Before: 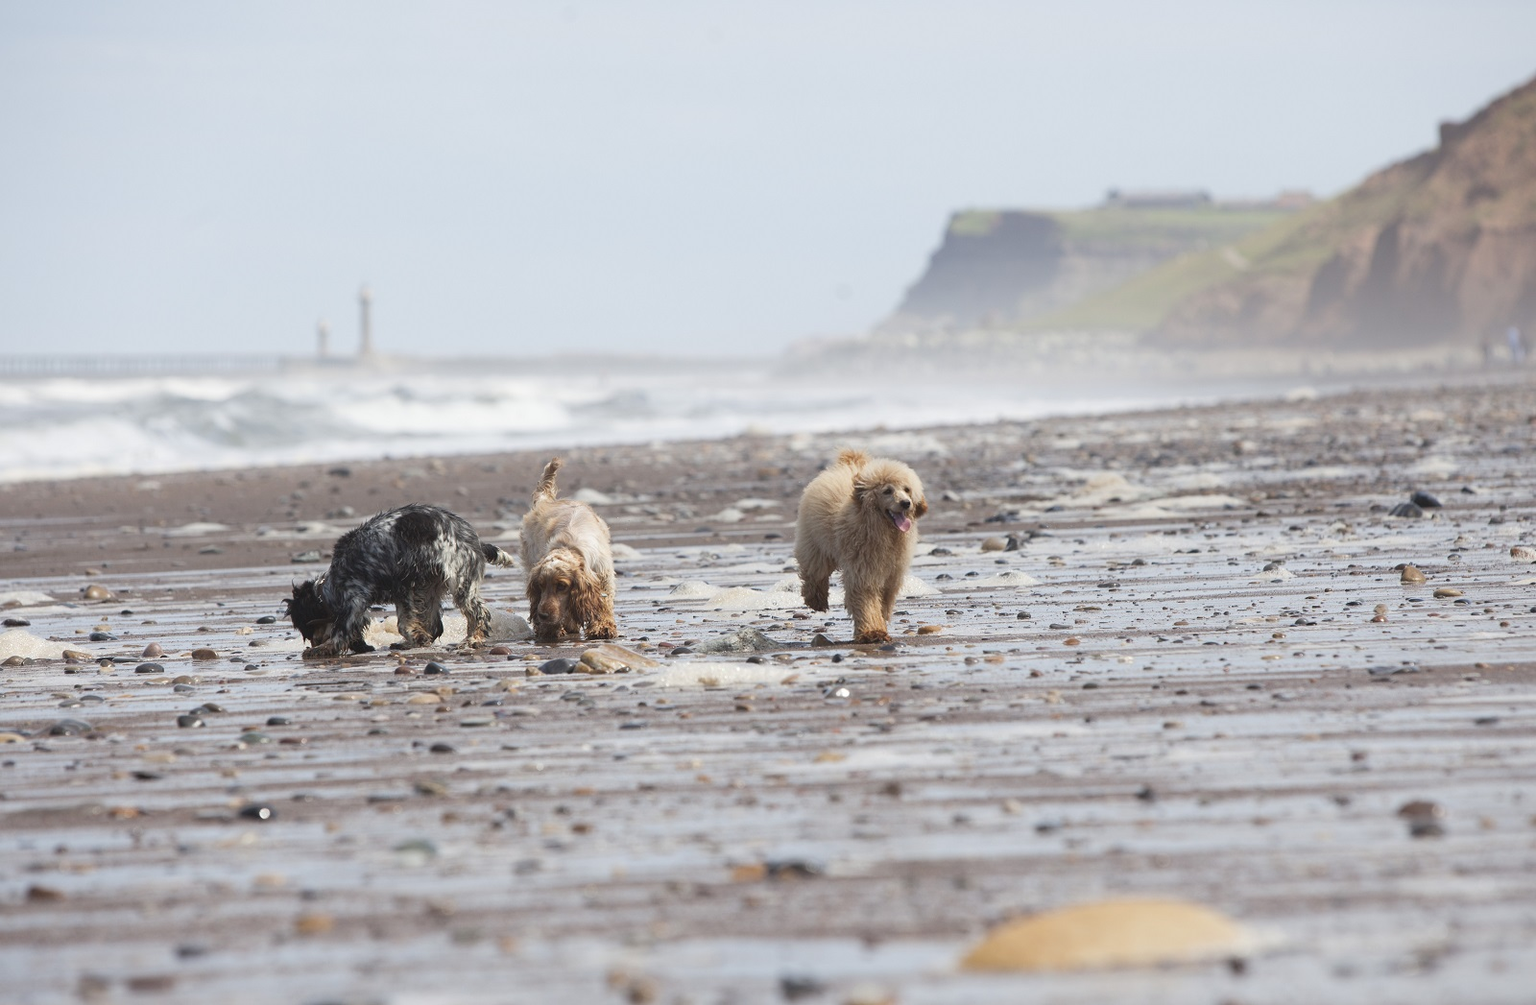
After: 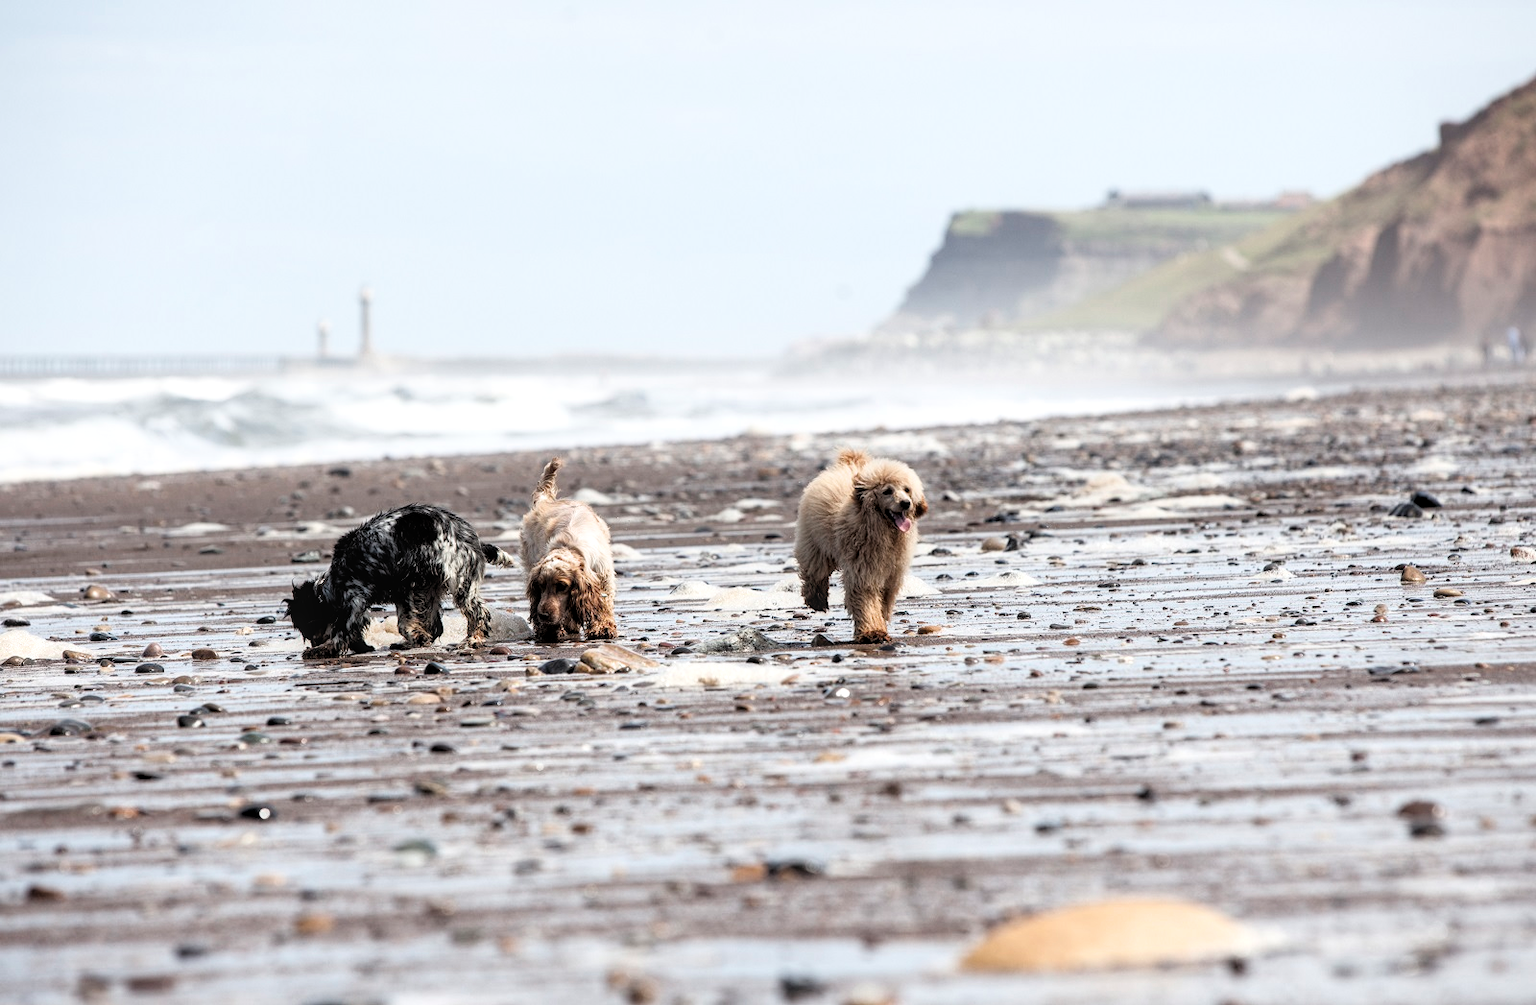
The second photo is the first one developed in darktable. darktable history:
local contrast: on, module defaults
shadows and highlights: shadows 4.1, highlights -17.6, soften with gaussian
filmic rgb: black relative exposure -3.57 EV, white relative exposure 2.29 EV, hardness 3.41
